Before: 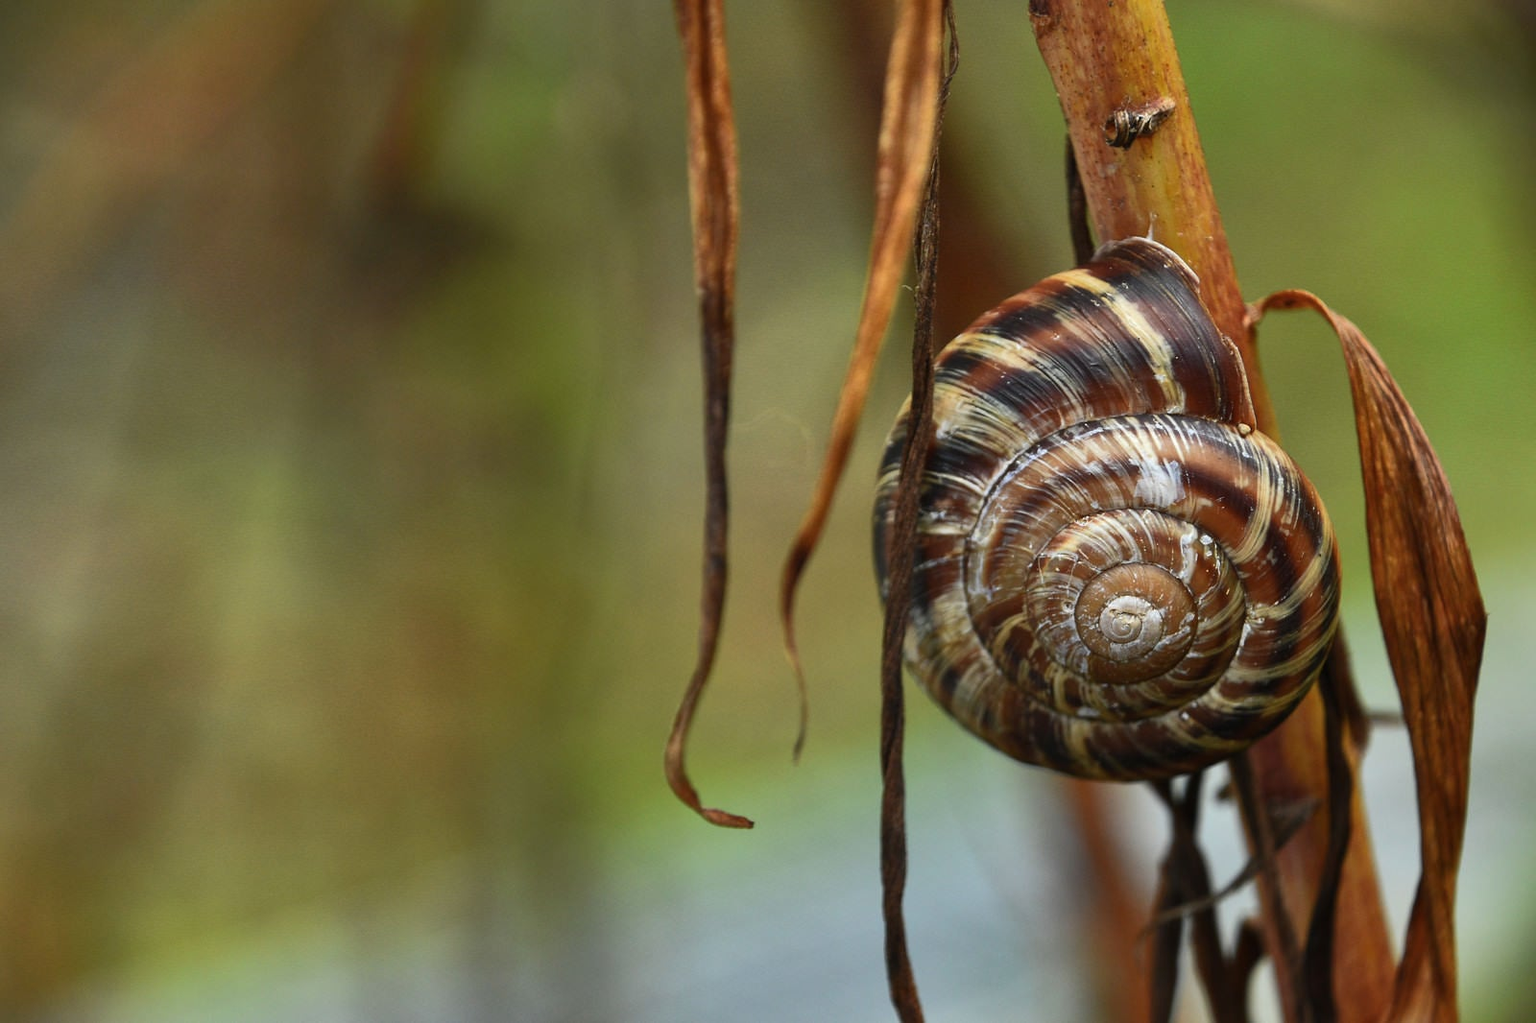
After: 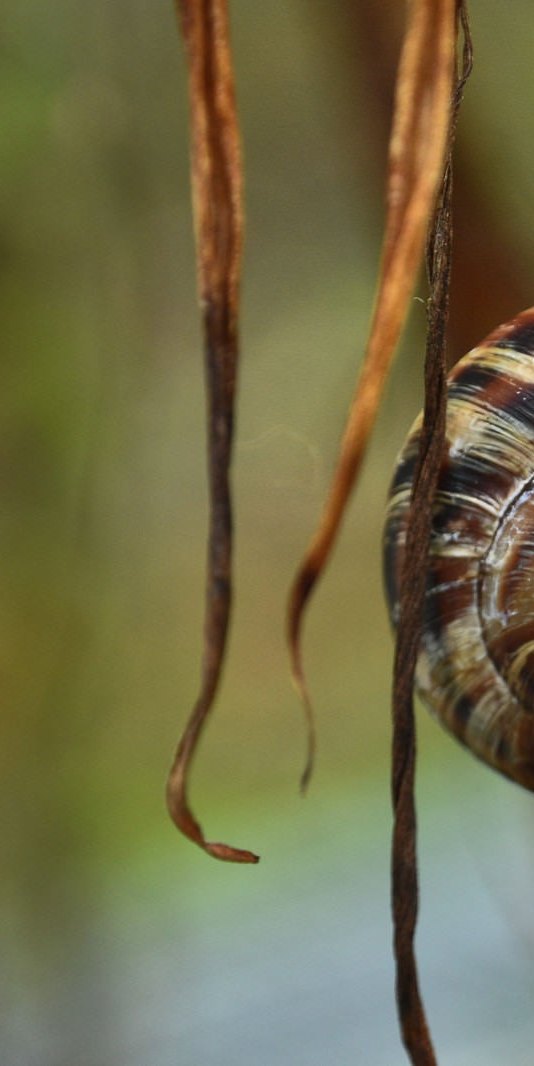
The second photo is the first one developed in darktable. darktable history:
crop: left 32.923%, right 33.69%
